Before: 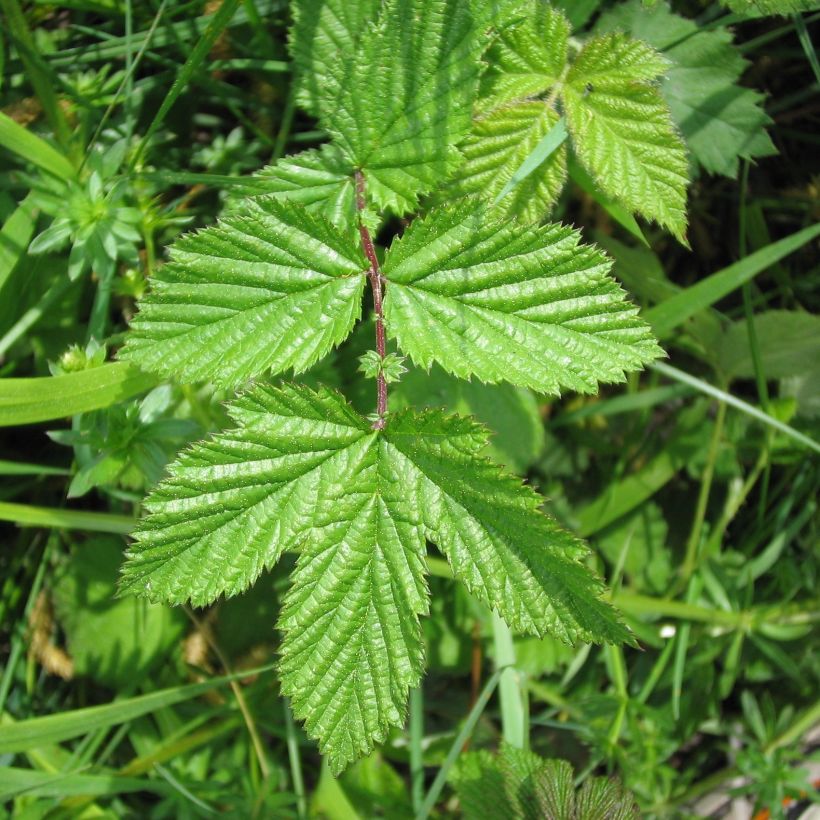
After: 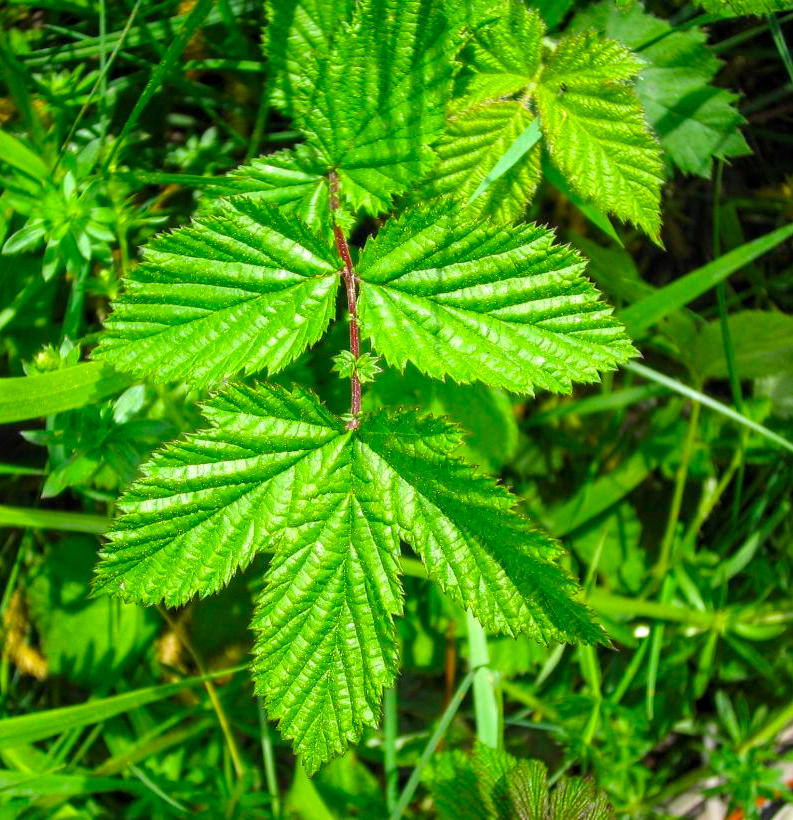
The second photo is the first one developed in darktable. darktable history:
crop and rotate: left 3.201%
exposure: exposure 0.202 EV, compensate highlight preservation false
color balance rgb: perceptual saturation grading › global saturation 24.877%
contrast brightness saturation: contrast 0.088, saturation 0.277
local contrast: on, module defaults
